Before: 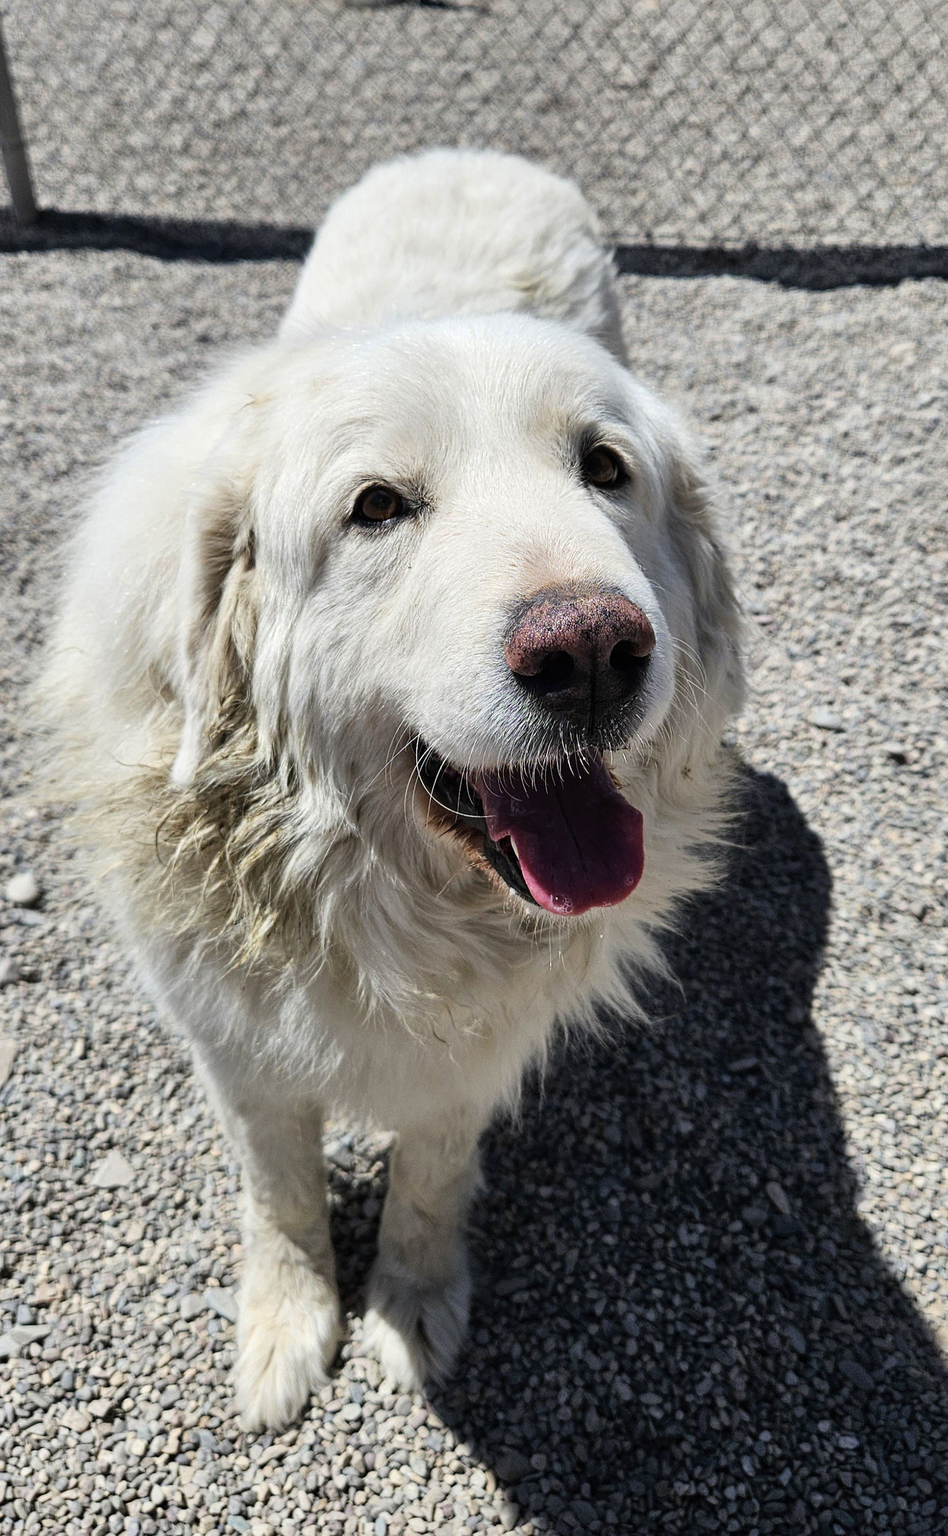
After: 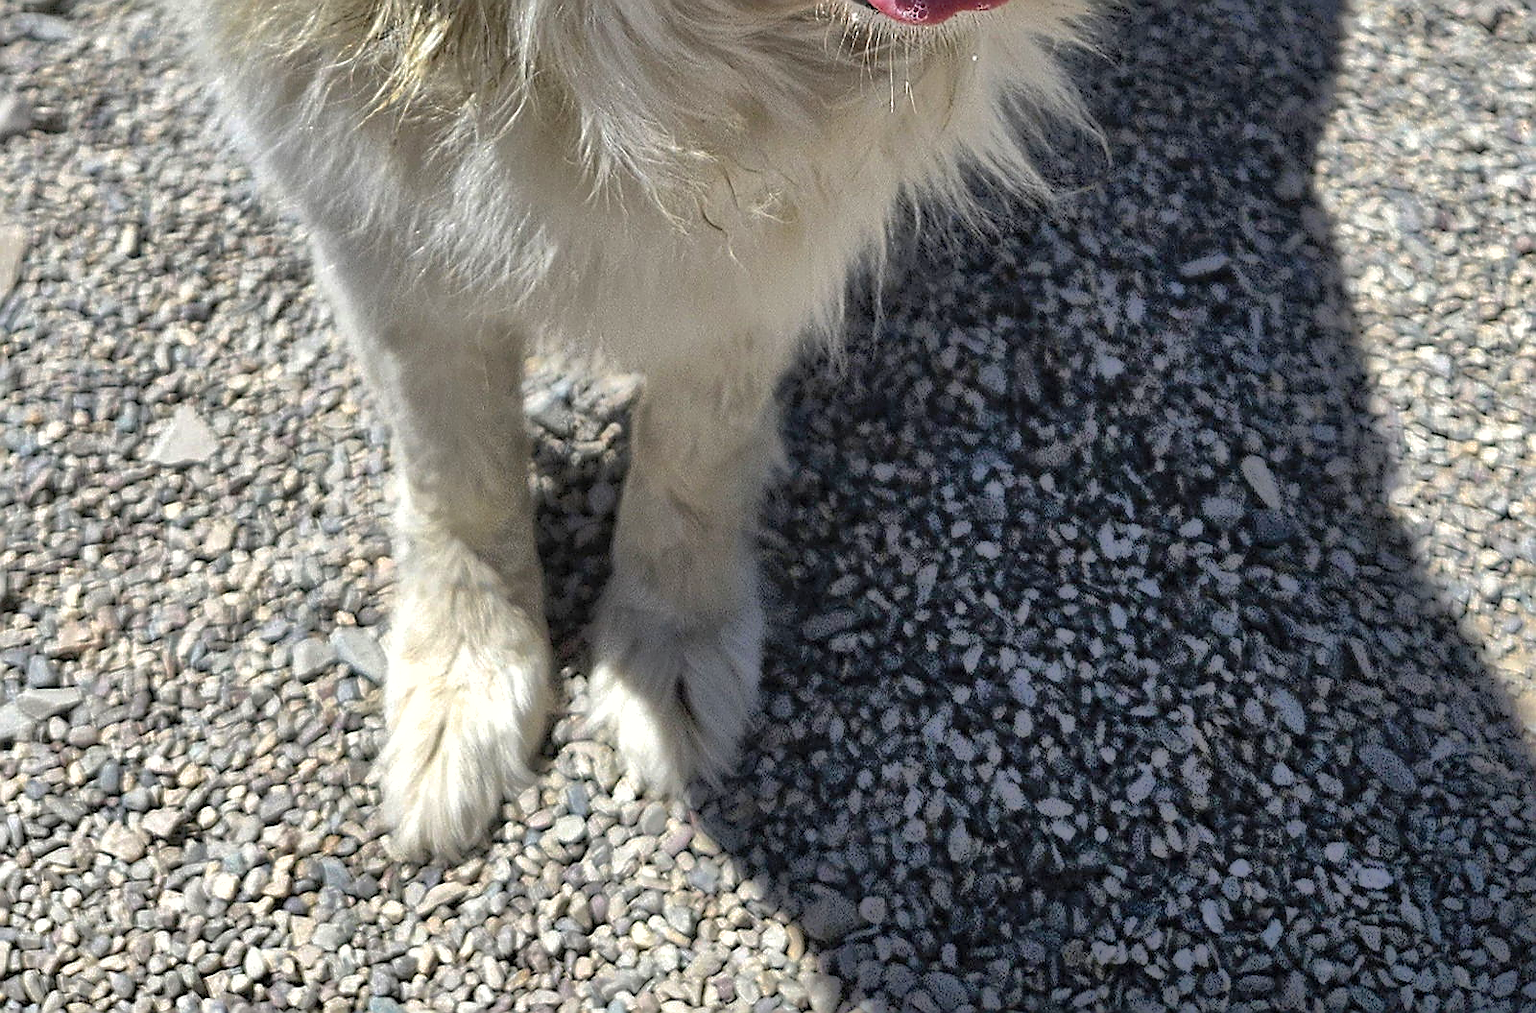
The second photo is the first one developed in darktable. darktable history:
crop and rotate: top 58.646%, bottom 0.605%
exposure: exposure 0.36 EV, compensate exposure bias true, compensate highlight preservation false
shadows and highlights: shadows 60.71, highlights -60.01
sharpen: radius 1.392, amount 1.238, threshold 0.613
